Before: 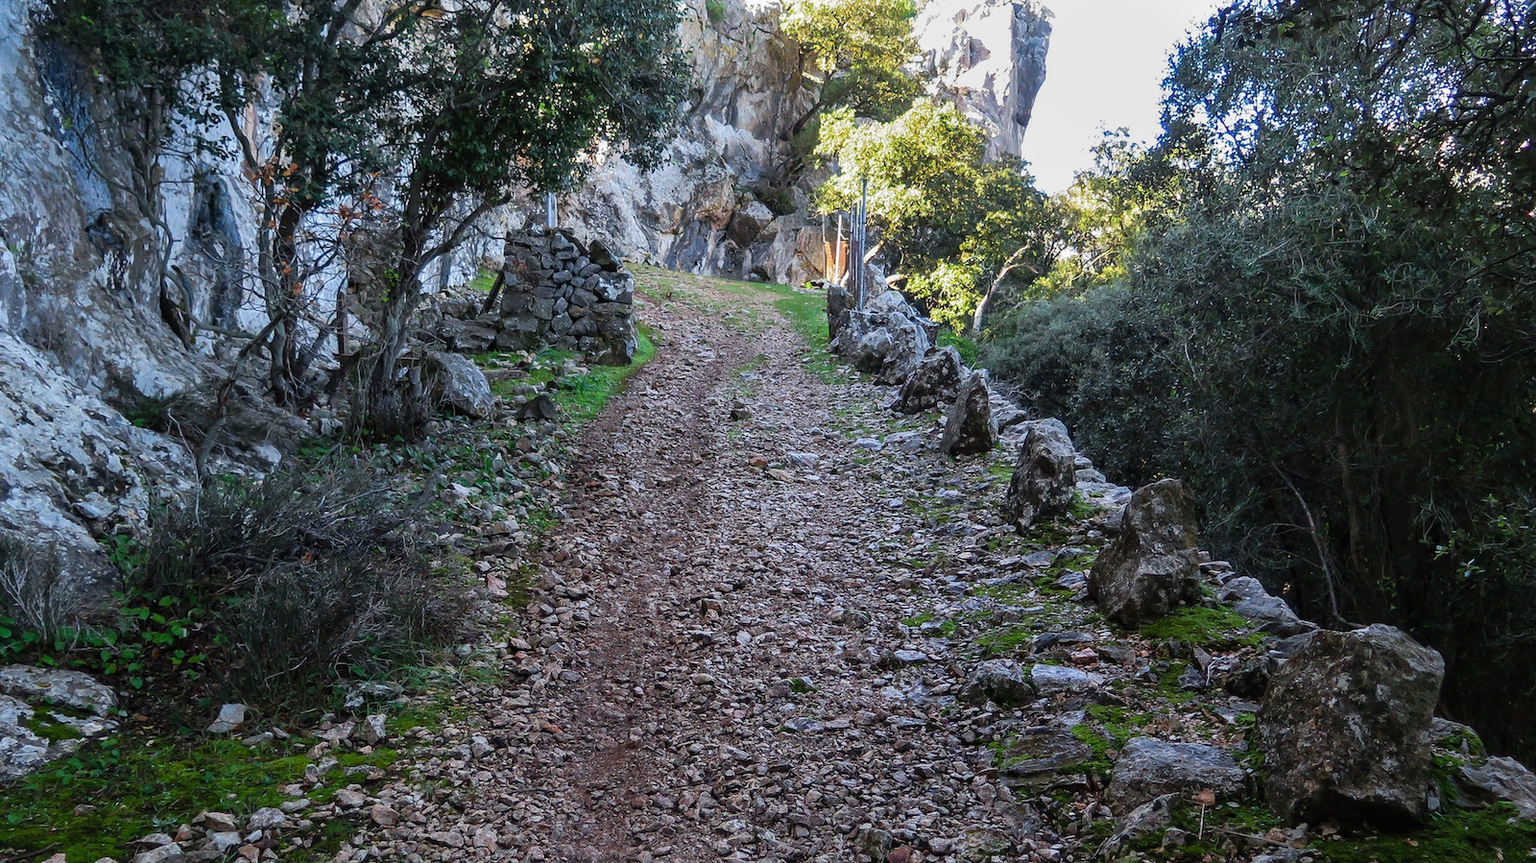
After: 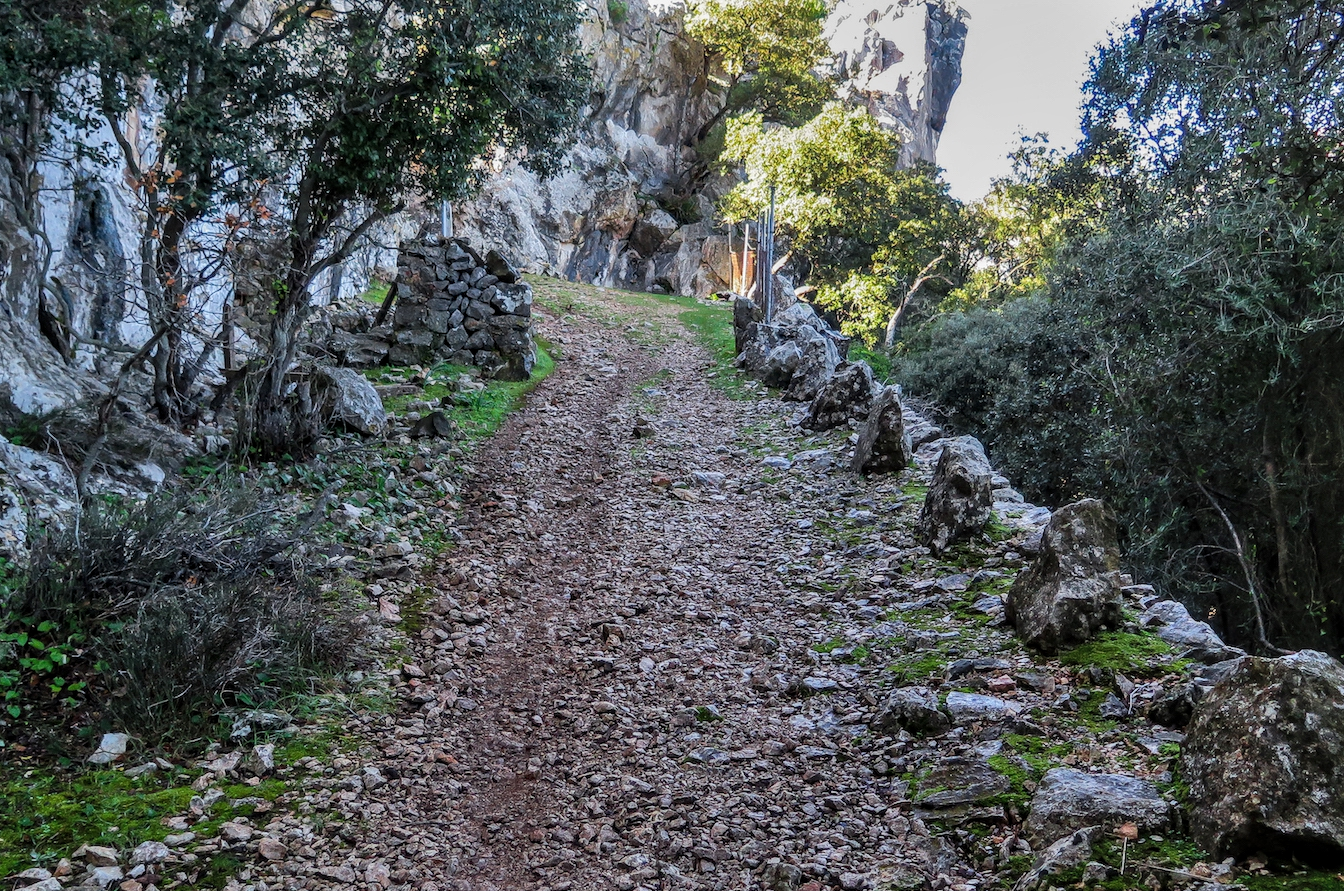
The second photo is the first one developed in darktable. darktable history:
shadows and highlights: low approximation 0.01, soften with gaussian
local contrast: on, module defaults
exposure: exposure -0.153 EV, compensate highlight preservation false
crop: left 8.026%, right 7.374%
